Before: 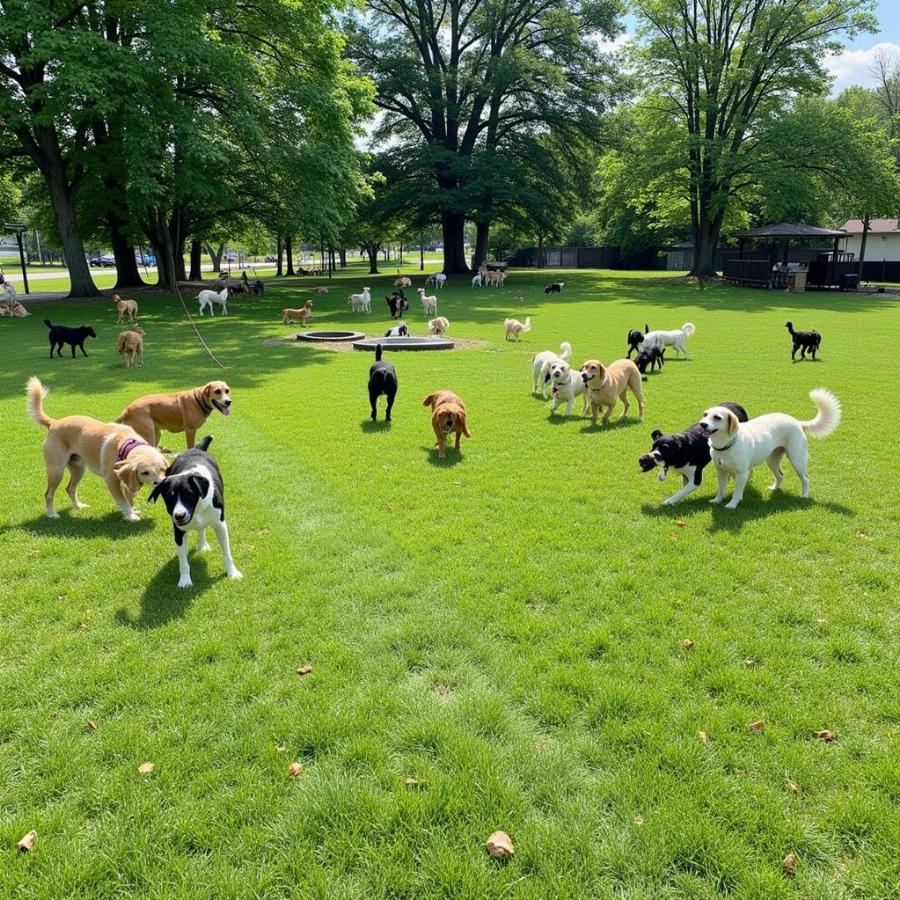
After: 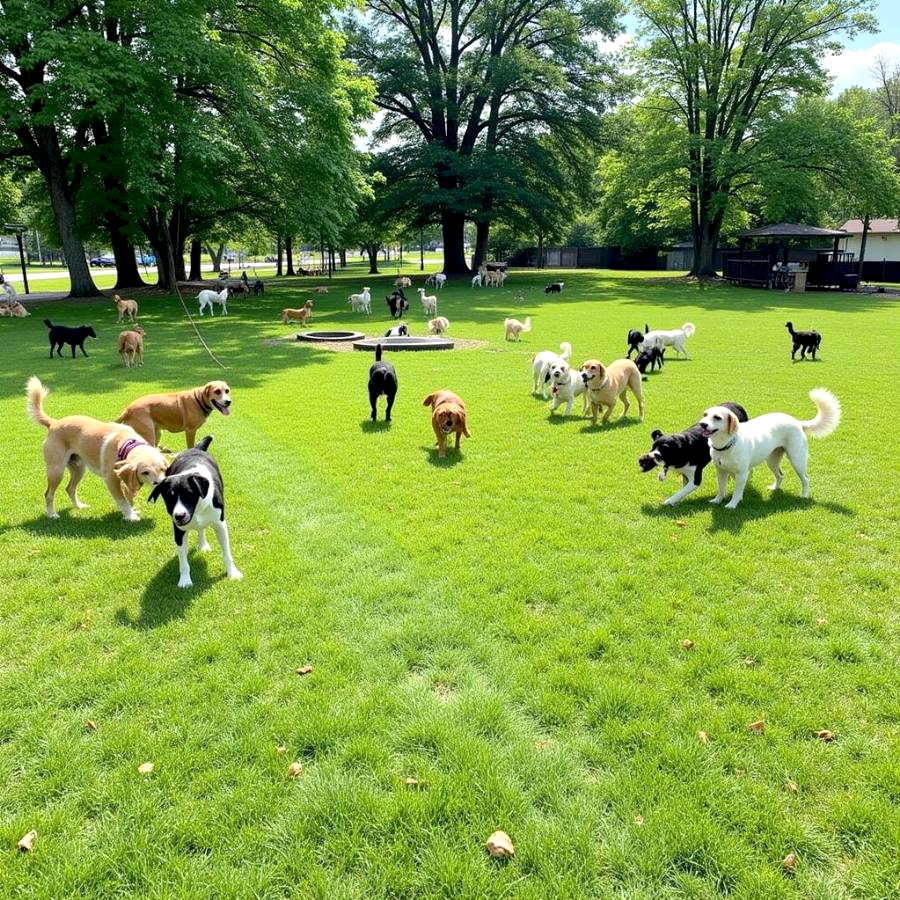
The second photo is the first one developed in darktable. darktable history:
exposure: black level correction 0.004, exposure 0.42 EV, compensate exposure bias true, compensate highlight preservation false
